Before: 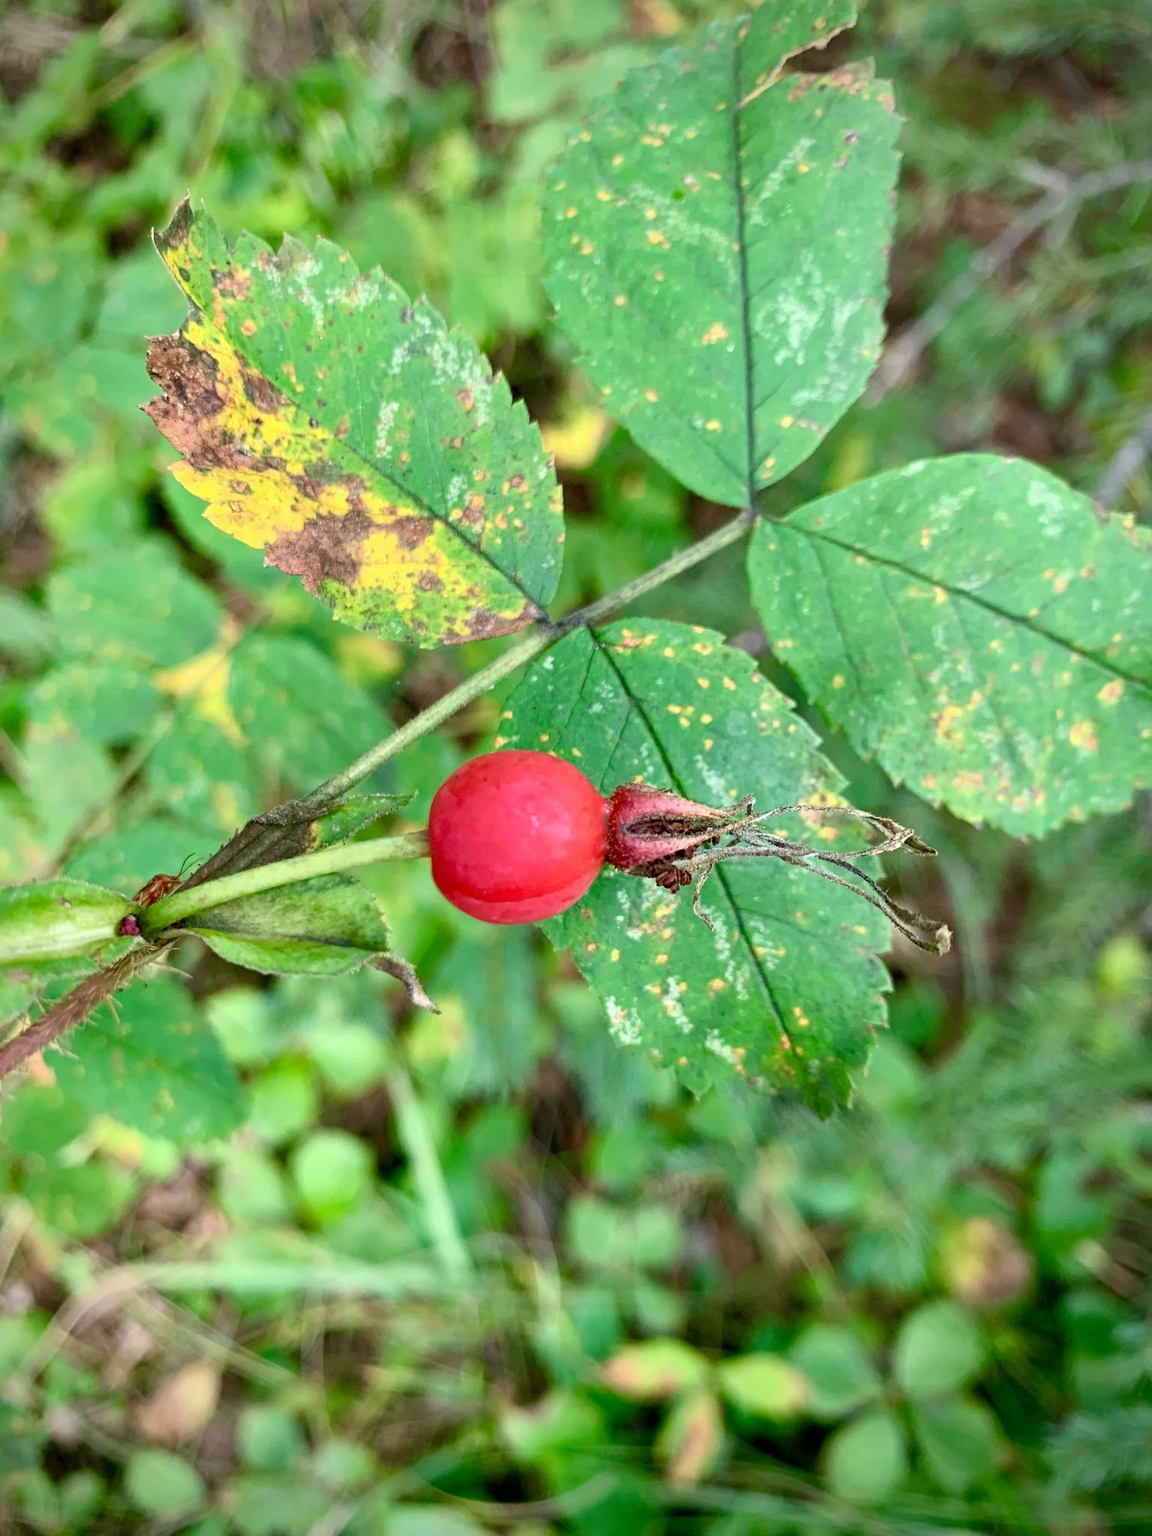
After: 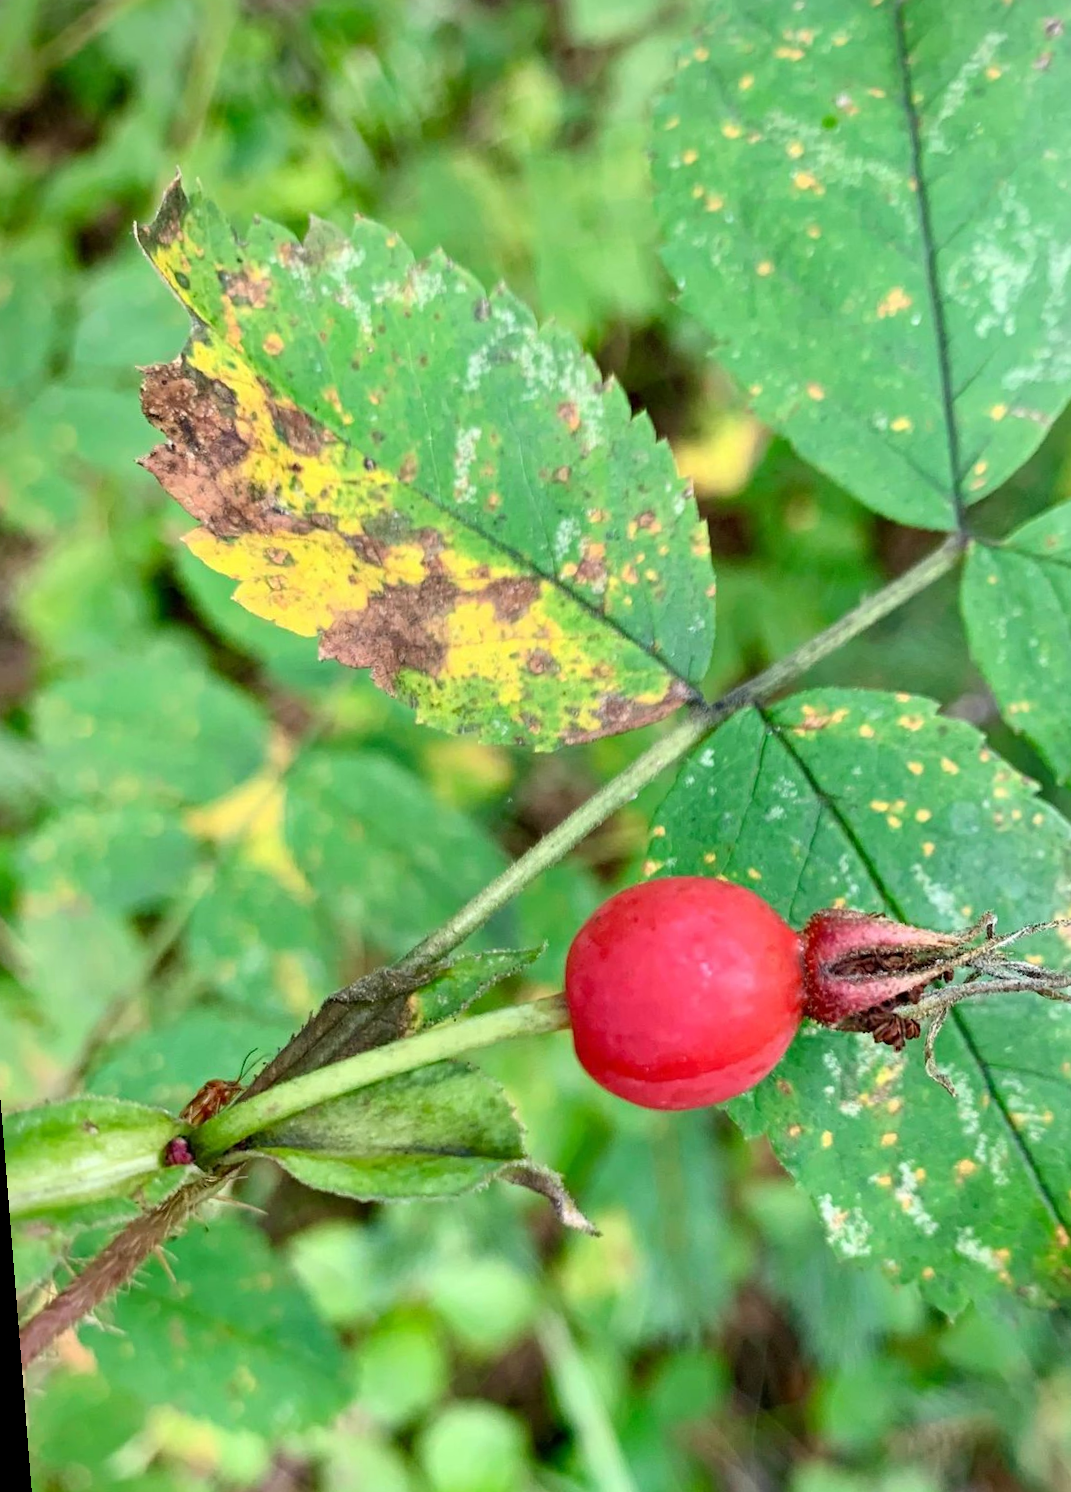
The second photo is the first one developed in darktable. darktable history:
crop: right 28.885%, bottom 16.626%
rotate and perspective: rotation -4.57°, crop left 0.054, crop right 0.944, crop top 0.087, crop bottom 0.914
